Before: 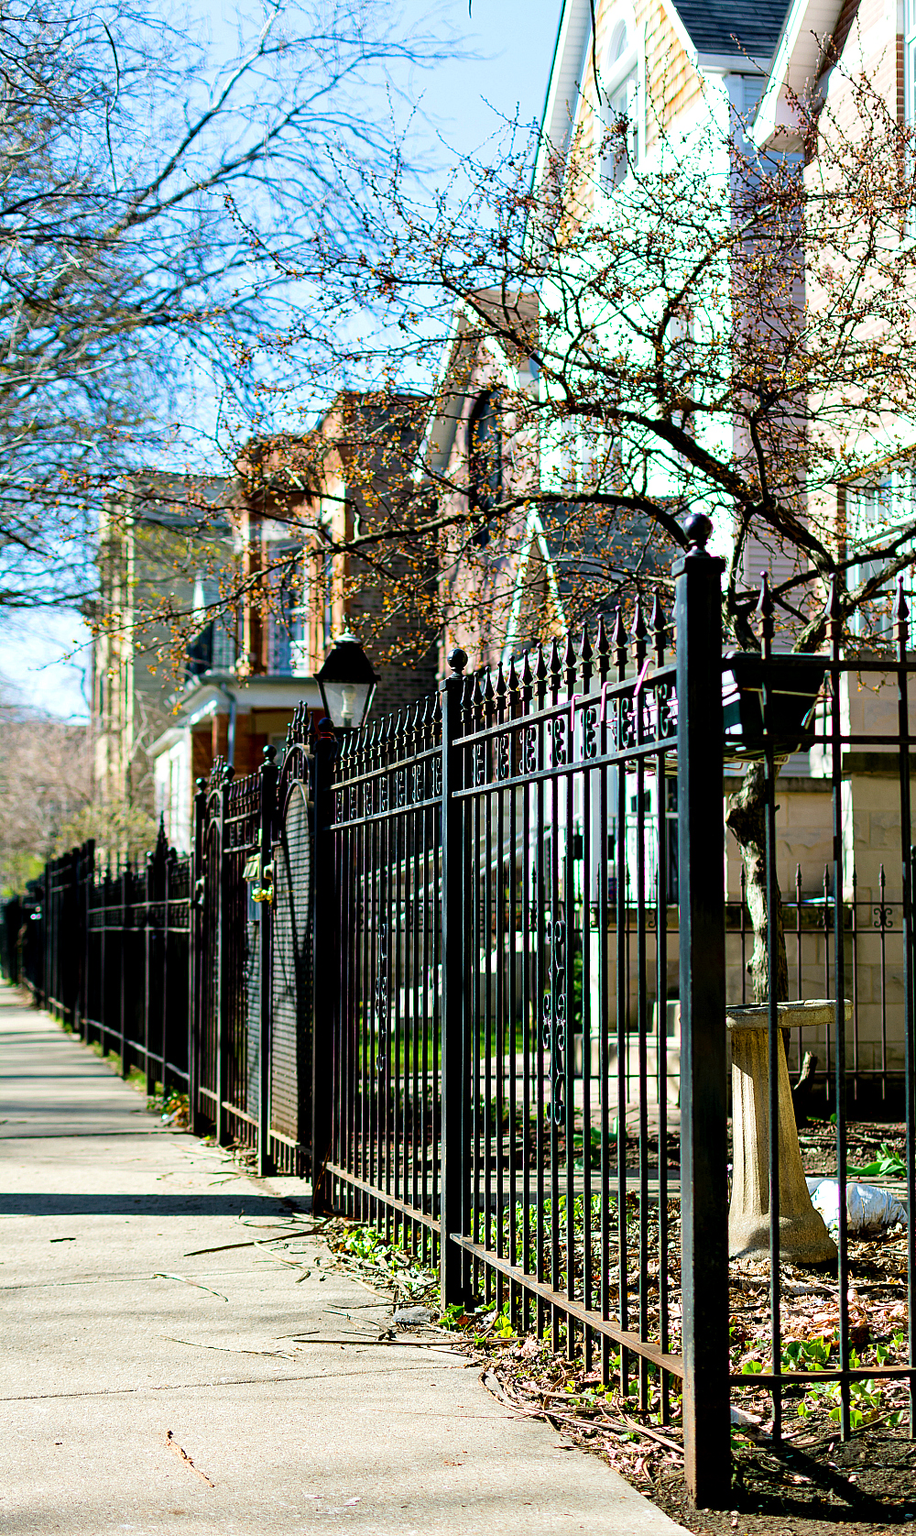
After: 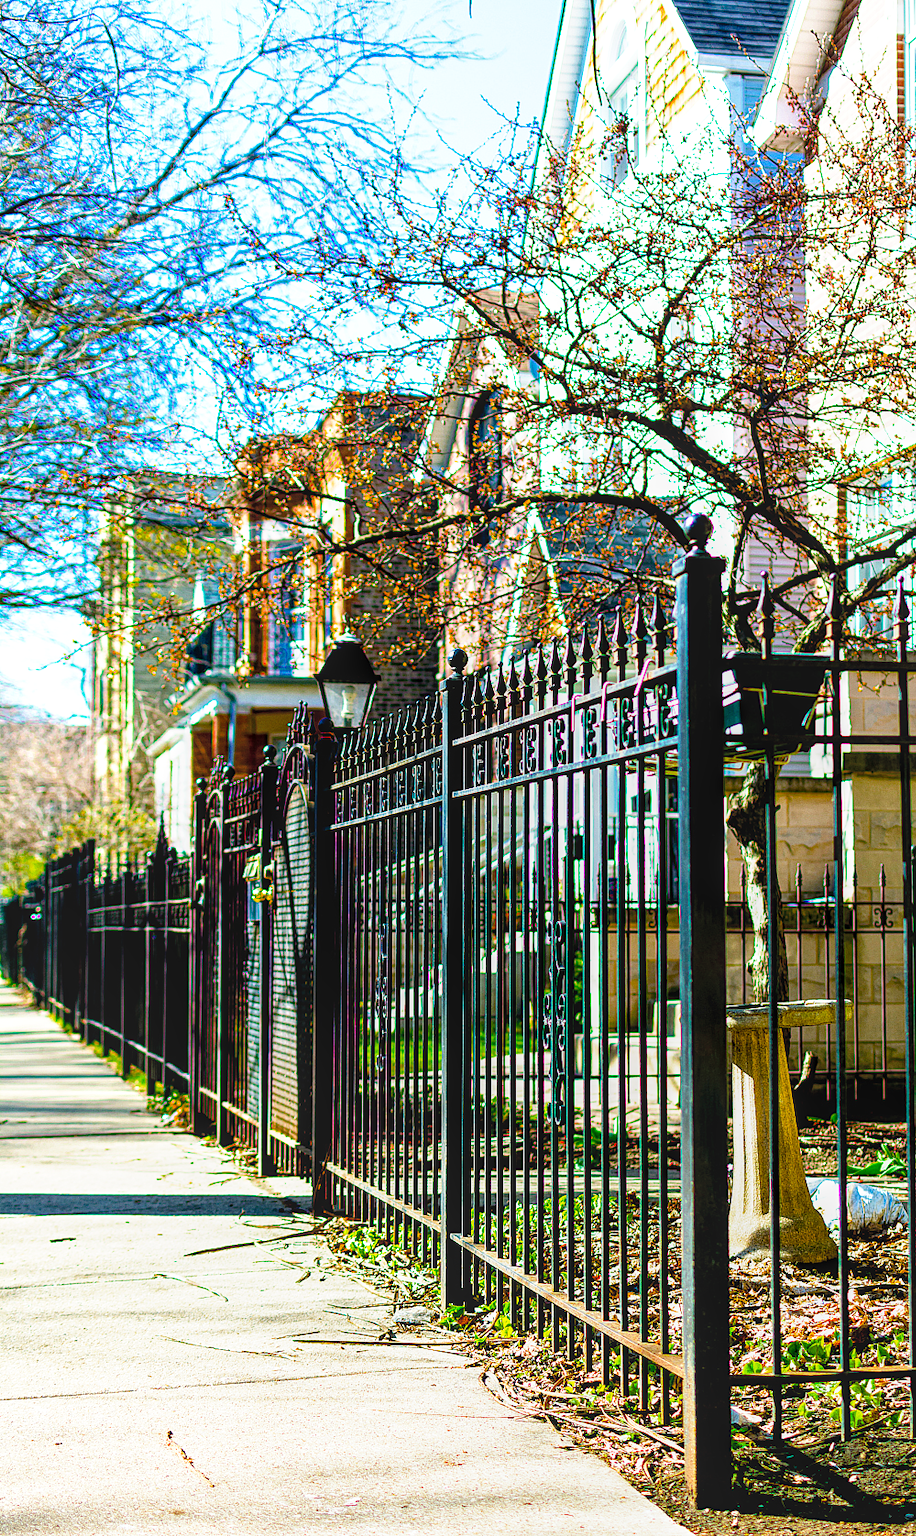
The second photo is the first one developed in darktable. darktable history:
base curve: curves: ch0 [(0, 0) (0.557, 0.834) (1, 1)], preserve colors none
color balance rgb: linear chroma grading › global chroma 8.829%, perceptual saturation grading › global saturation 19.276%, global vibrance 1.303%, saturation formula JzAzBz (2021)
local contrast: highlights 76%, shadows 55%, detail 176%, midtone range 0.21
